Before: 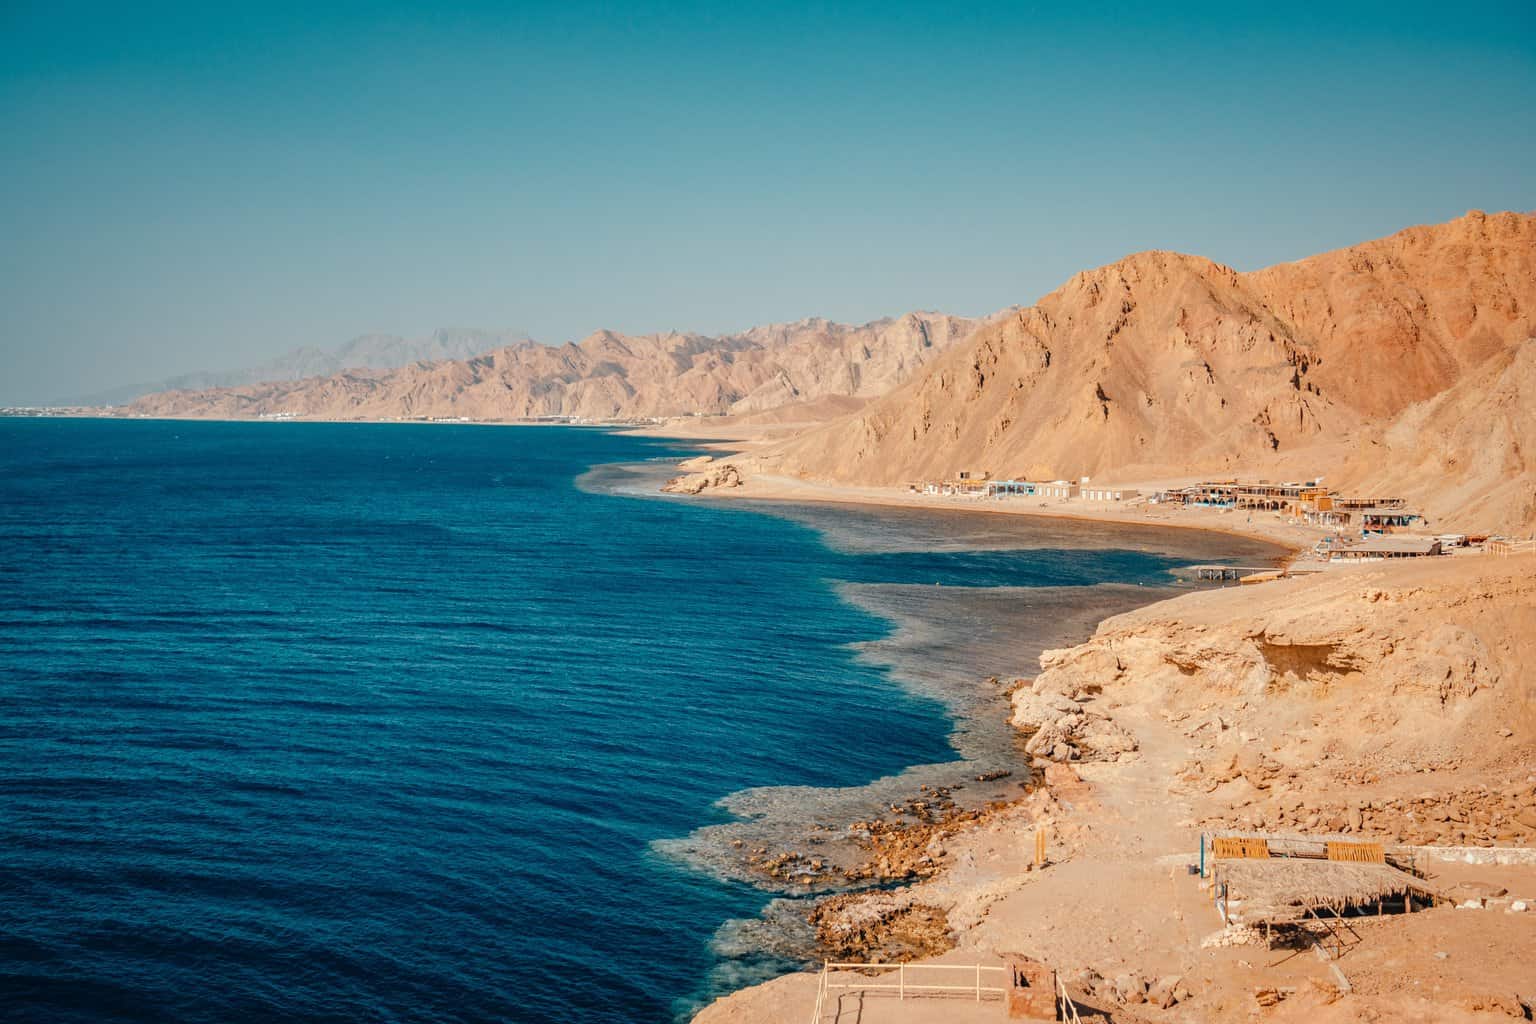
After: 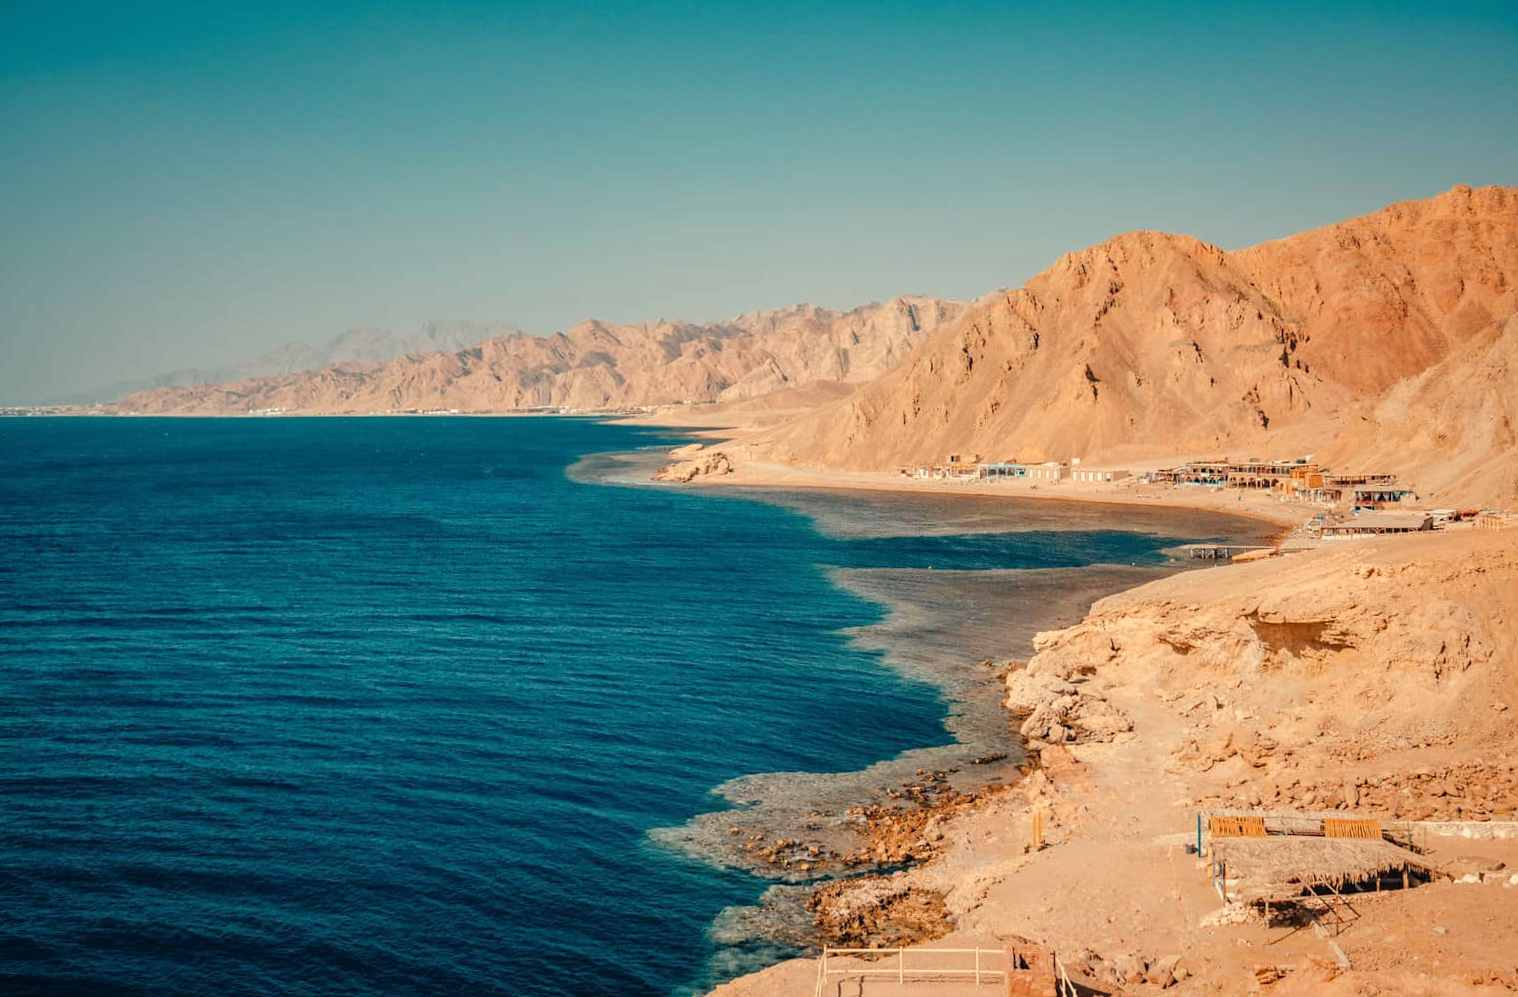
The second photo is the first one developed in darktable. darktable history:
rotate and perspective: rotation -1°, crop left 0.011, crop right 0.989, crop top 0.025, crop bottom 0.975
white balance: red 1.045, blue 0.932
